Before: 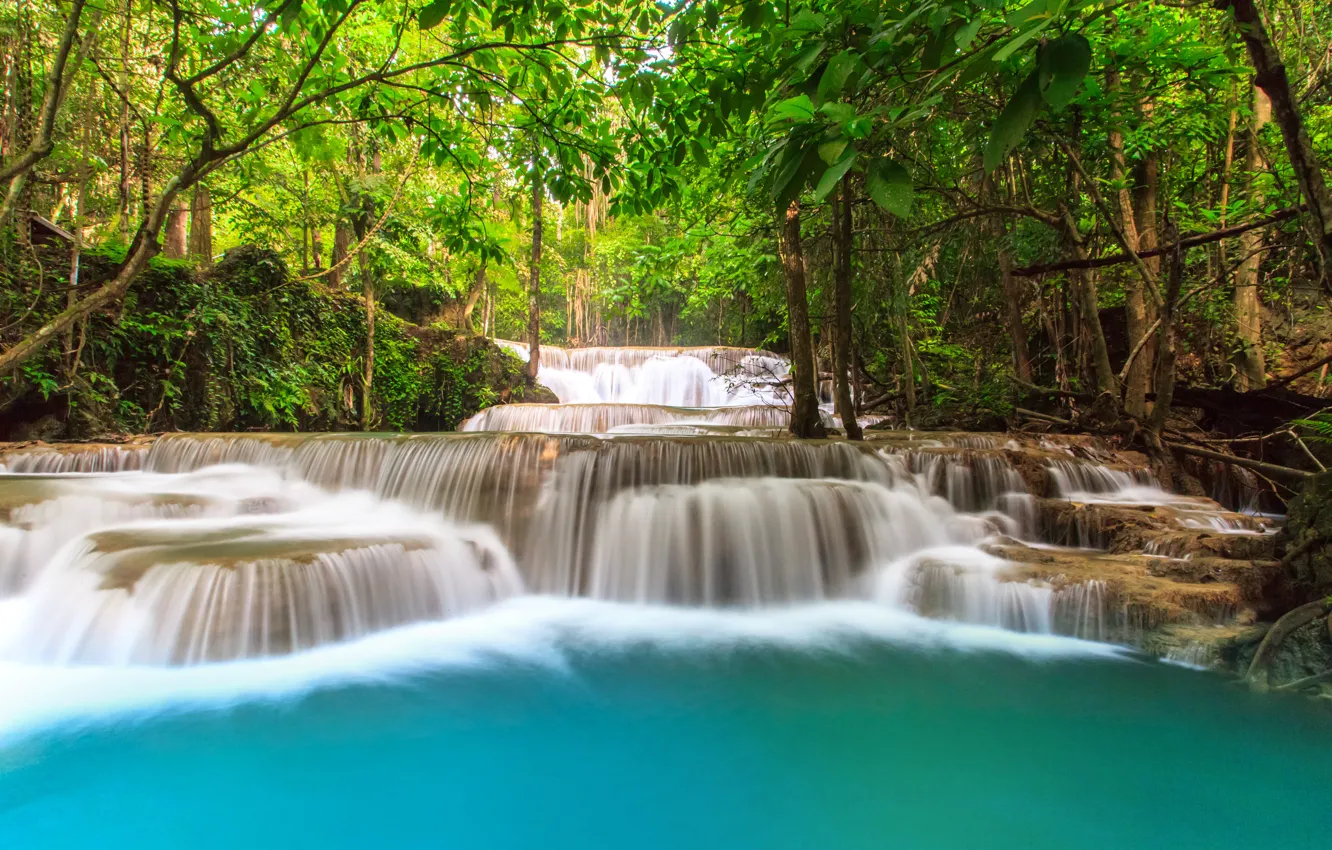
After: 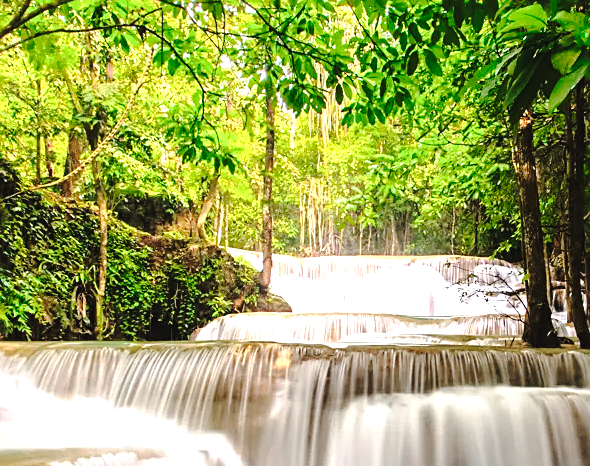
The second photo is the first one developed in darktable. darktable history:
sharpen: on, module defaults
tone curve: curves: ch0 [(0, 0.032) (0.094, 0.08) (0.265, 0.208) (0.41, 0.417) (0.485, 0.524) (0.638, 0.673) (0.845, 0.828) (0.994, 0.964)]; ch1 [(0, 0) (0.161, 0.092) (0.37, 0.302) (0.437, 0.456) (0.469, 0.482) (0.498, 0.504) (0.576, 0.583) (0.644, 0.638) (0.725, 0.765) (1, 1)]; ch2 [(0, 0) (0.352, 0.403) (0.45, 0.469) (0.502, 0.504) (0.54, 0.521) (0.589, 0.576) (1, 1)], preserve colors none
tone equalizer: -8 EV -1.07 EV, -7 EV -1.01 EV, -6 EV -0.855 EV, -5 EV -0.568 EV, -3 EV 0.587 EV, -2 EV 0.843 EV, -1 EV 0.99 EV, +0 EV 1.08 EV
crop: left 20.055%, top 10.775%, right 35.577%, bottom 34.388%
